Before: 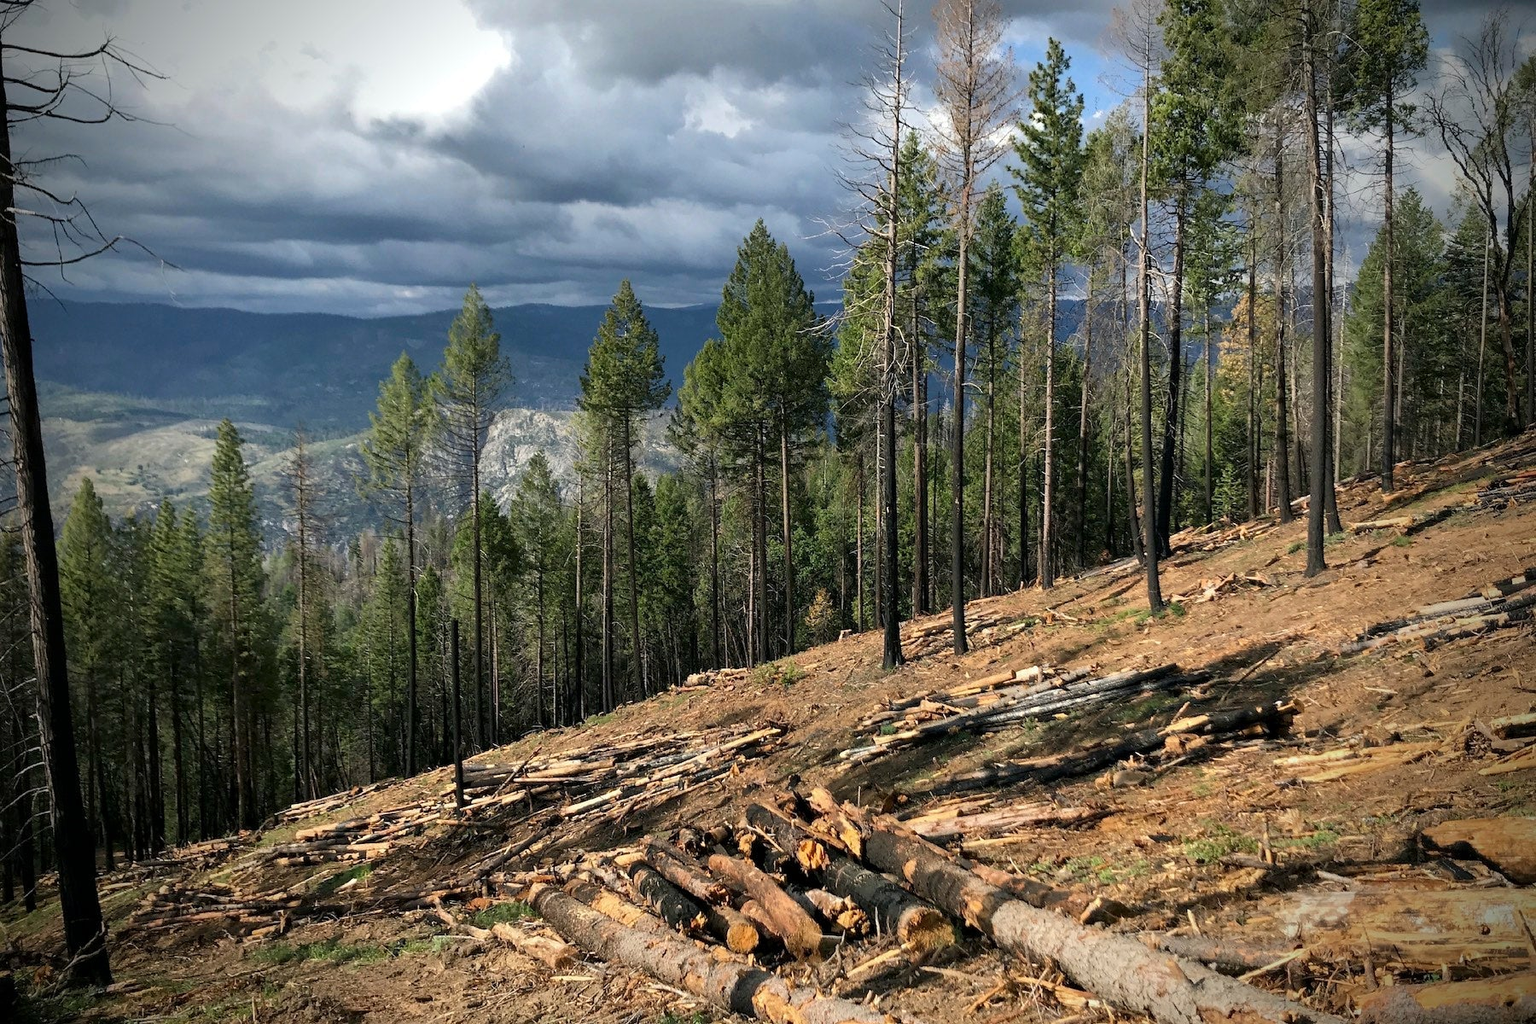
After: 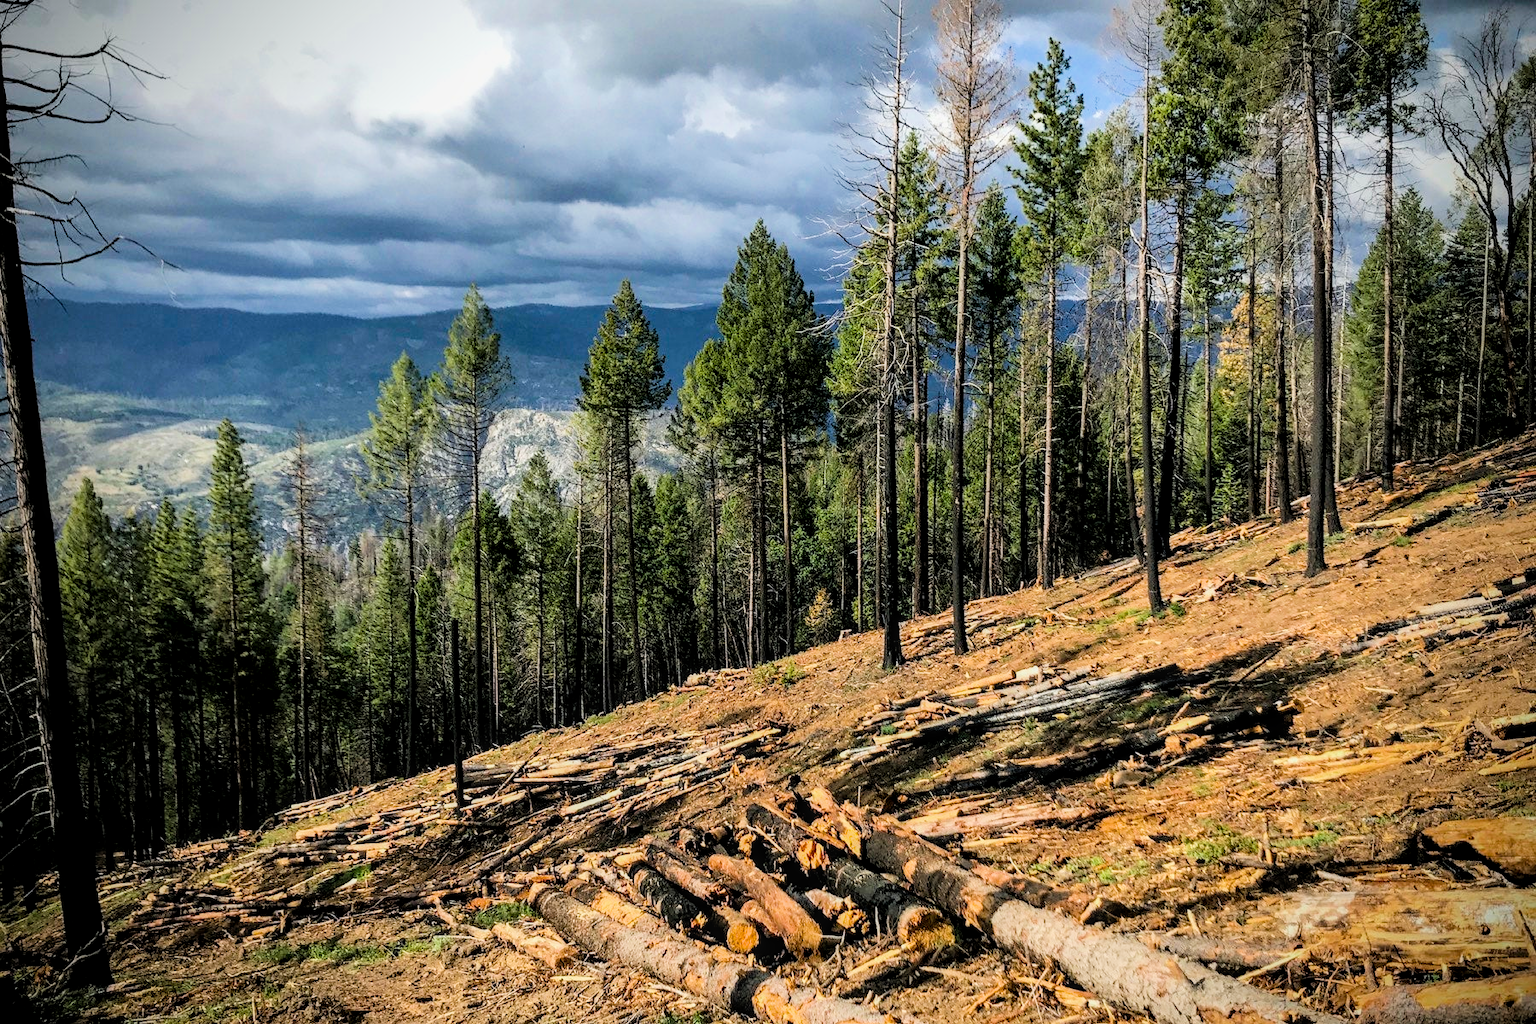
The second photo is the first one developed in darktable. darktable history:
filmic rgb: black relative exposure -5 EV, hardness 2.88, contrast 1.3
local contrast: on, module defaults
exposure: black level correction 0, exposure 0.5 EV, compensate exposure bias true, compensate highlight preservation false
color balance rgb: perceptual saturation grading › global saturation 20%, global vibrance 20%
